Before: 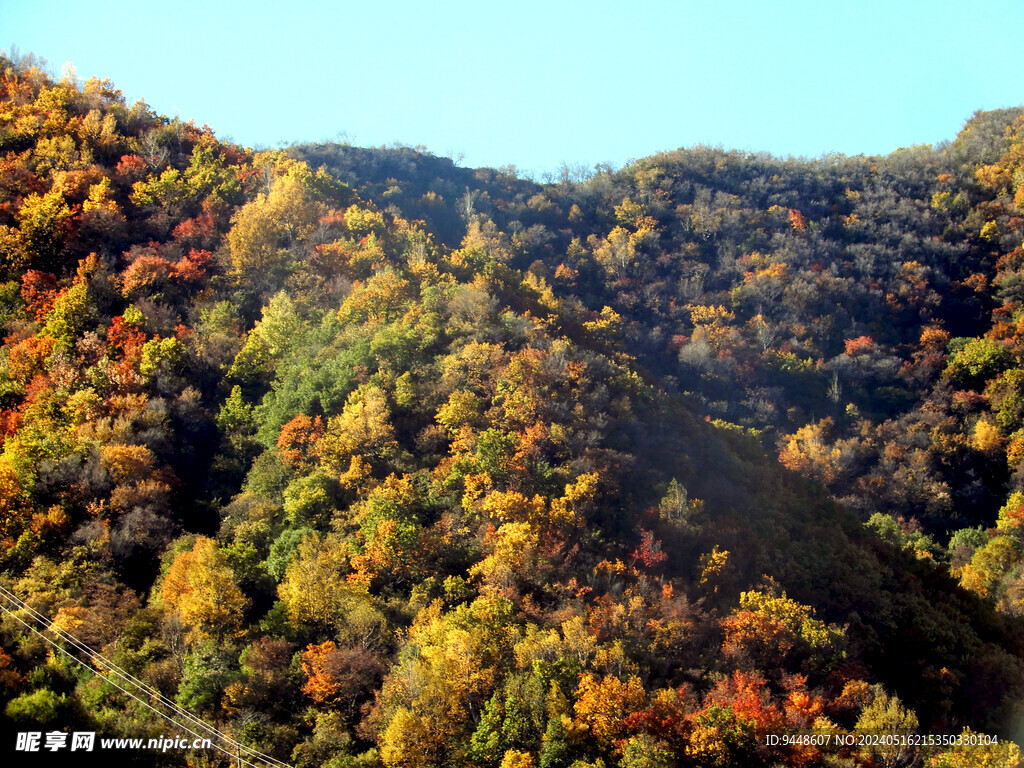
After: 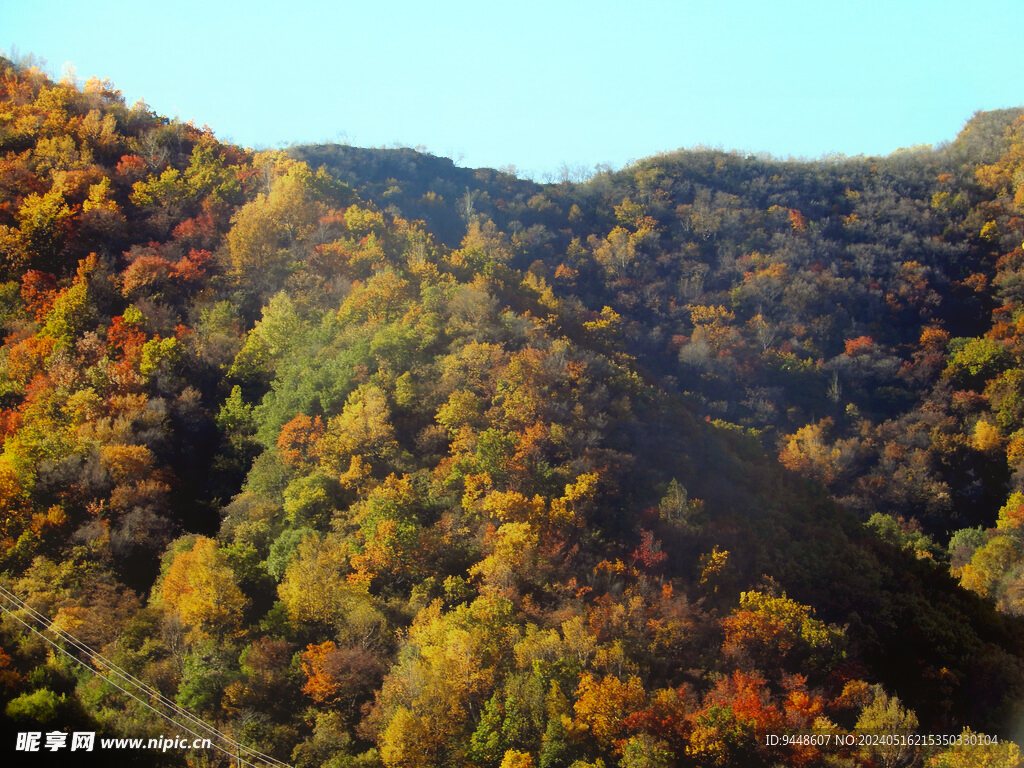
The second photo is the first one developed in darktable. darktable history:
contrast equalizer: octaves 7, y [[0.6 ×6], [0.55 ×6], [0 ×6], [0 ×6], [0 ×6]], mix -0.986
